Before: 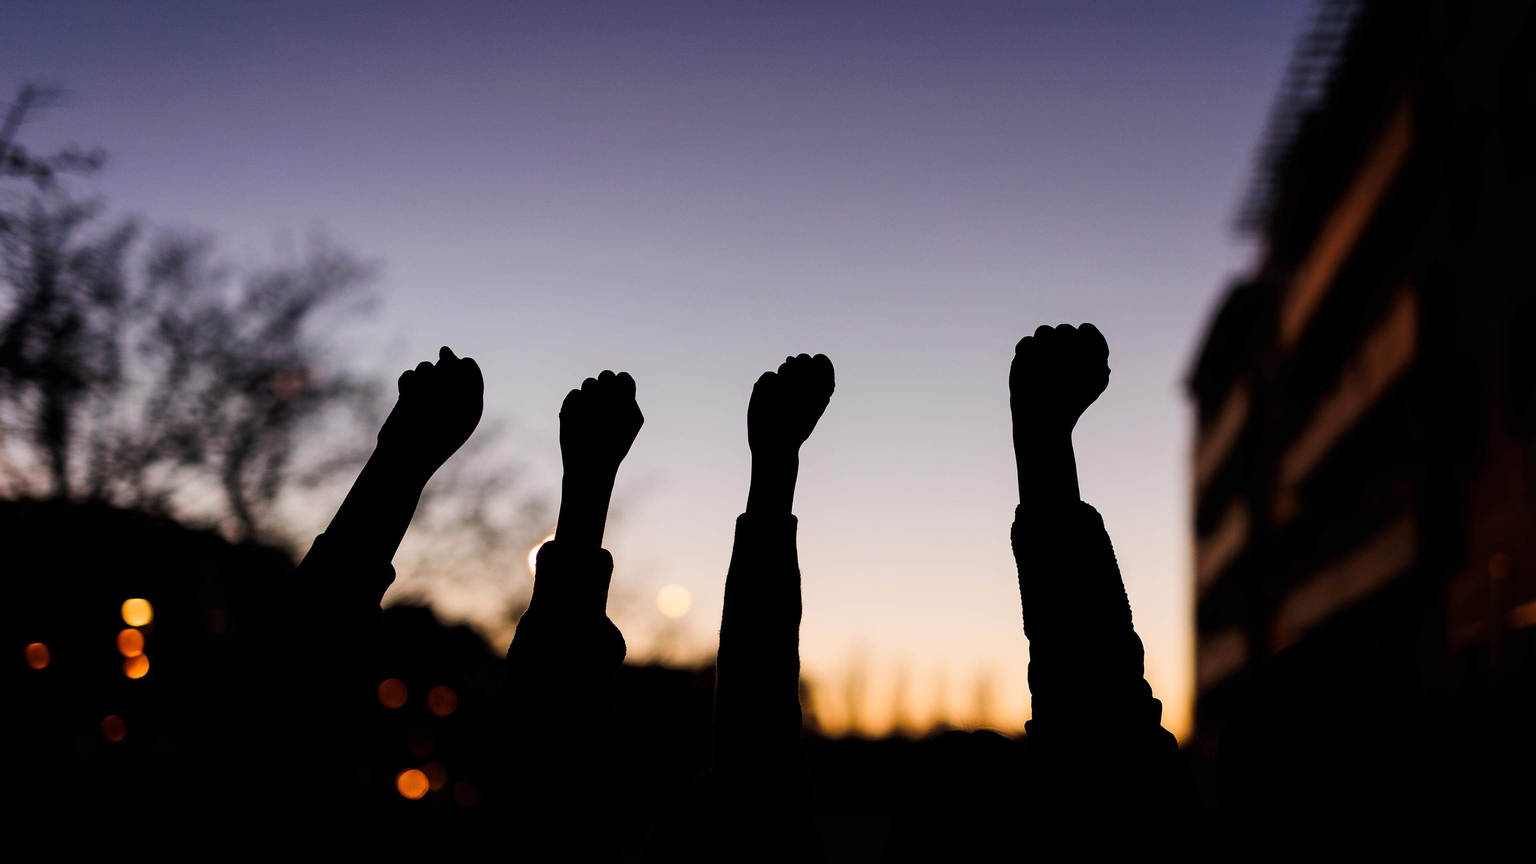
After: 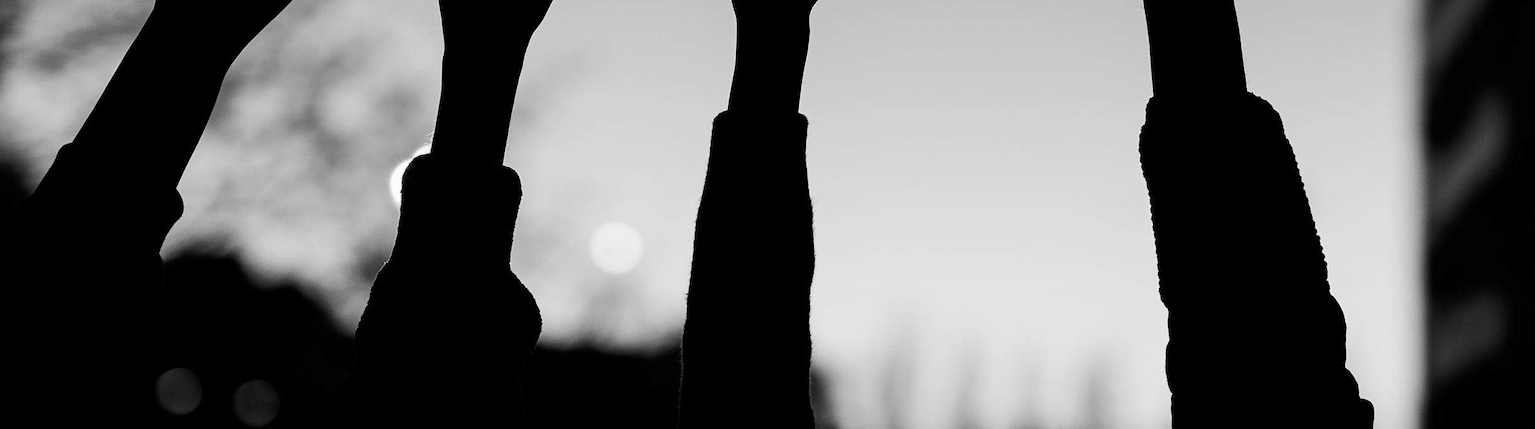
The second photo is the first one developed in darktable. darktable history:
monochrome: on, module defaults
crop: left 18.091%, top 51.13%, right 17.525%, bottom 16.85%
